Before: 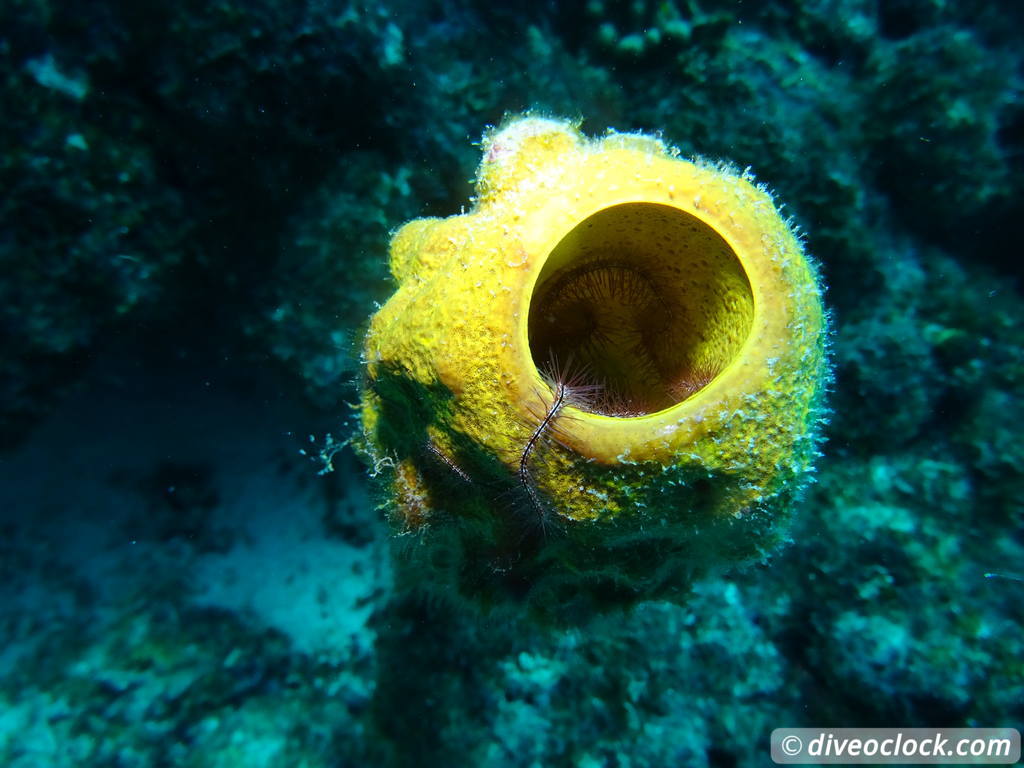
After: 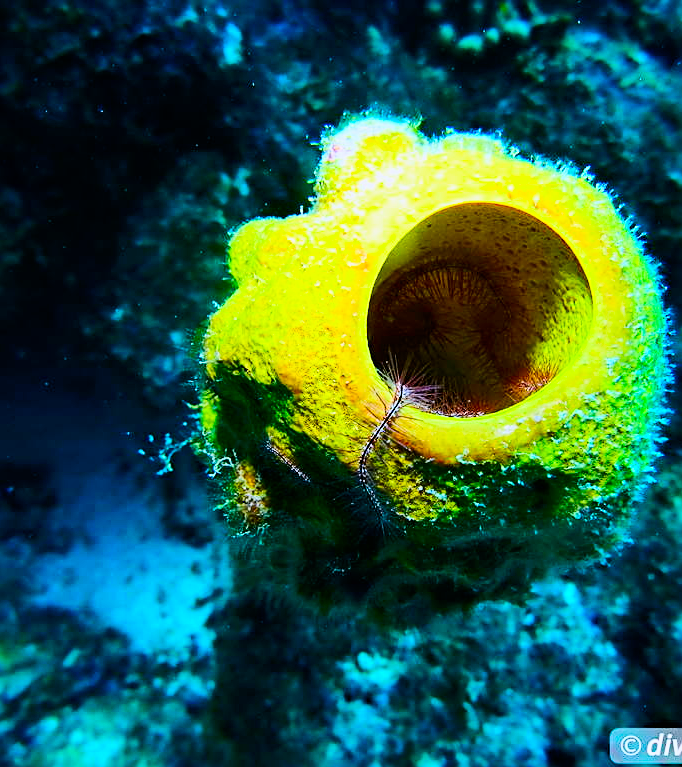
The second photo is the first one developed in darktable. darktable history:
exposure: black level correction 0, exposure 0.7 EV, compensate exposure bias true, compensate highlight preservation false
crop and rotate: left 15.754%, right 17.579%
shadows and highlights: shadows 30.63, highlights -63.22, shadows color adjustment 98%, highlights color adjustment 58.61%, soften with gaussian
contrast brightness saturation: contrast 0.26, brightness 0.02, saturation 0.87
filmic rgb: black relative exposure -7.65 EV, white relative exposure 4.56 EV, hardness 3.61
color calibration: illuminant as shot in camera, x 0.358, y 0.373, temperature 4628.91 K
haze removal: strength 0.29, distance 0.25, compatibility mode true, adaptive false
sharpen: on, module defaults
